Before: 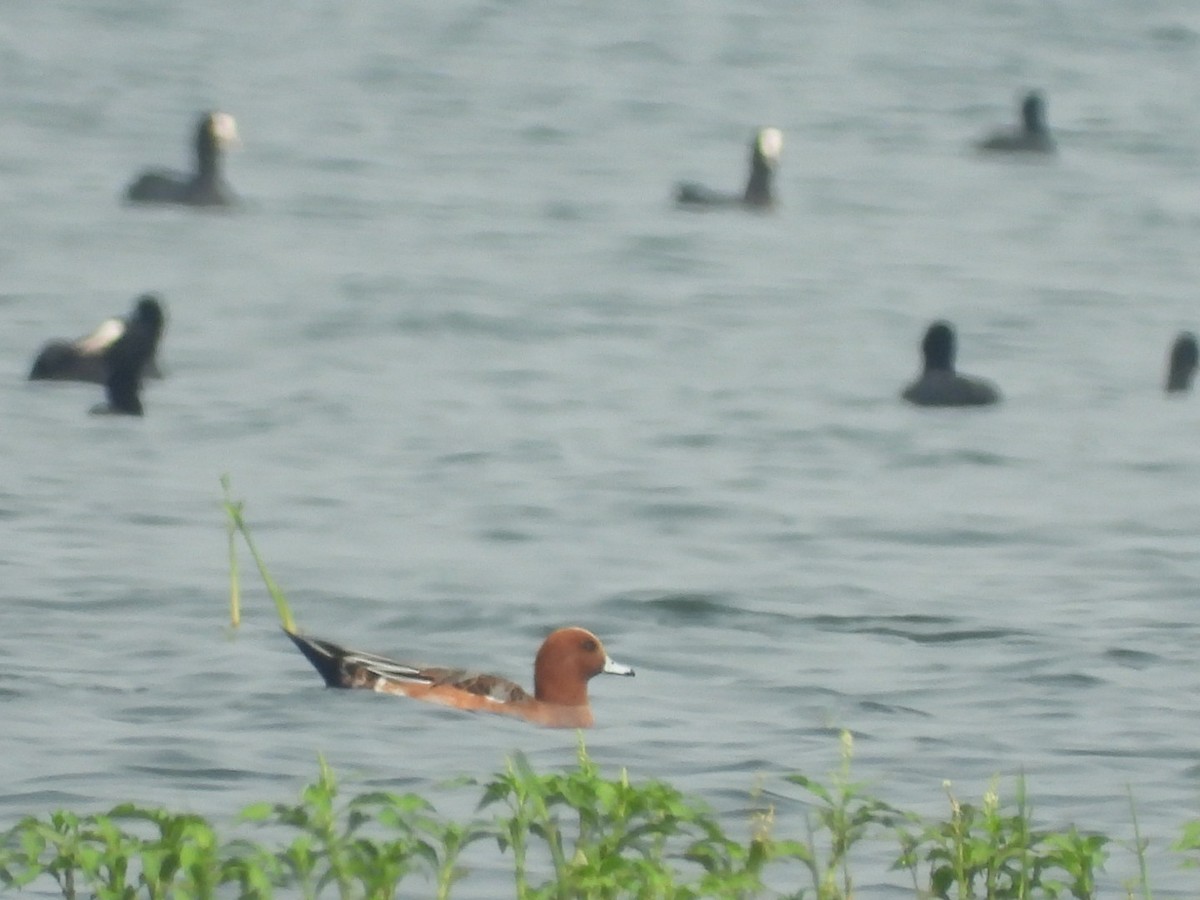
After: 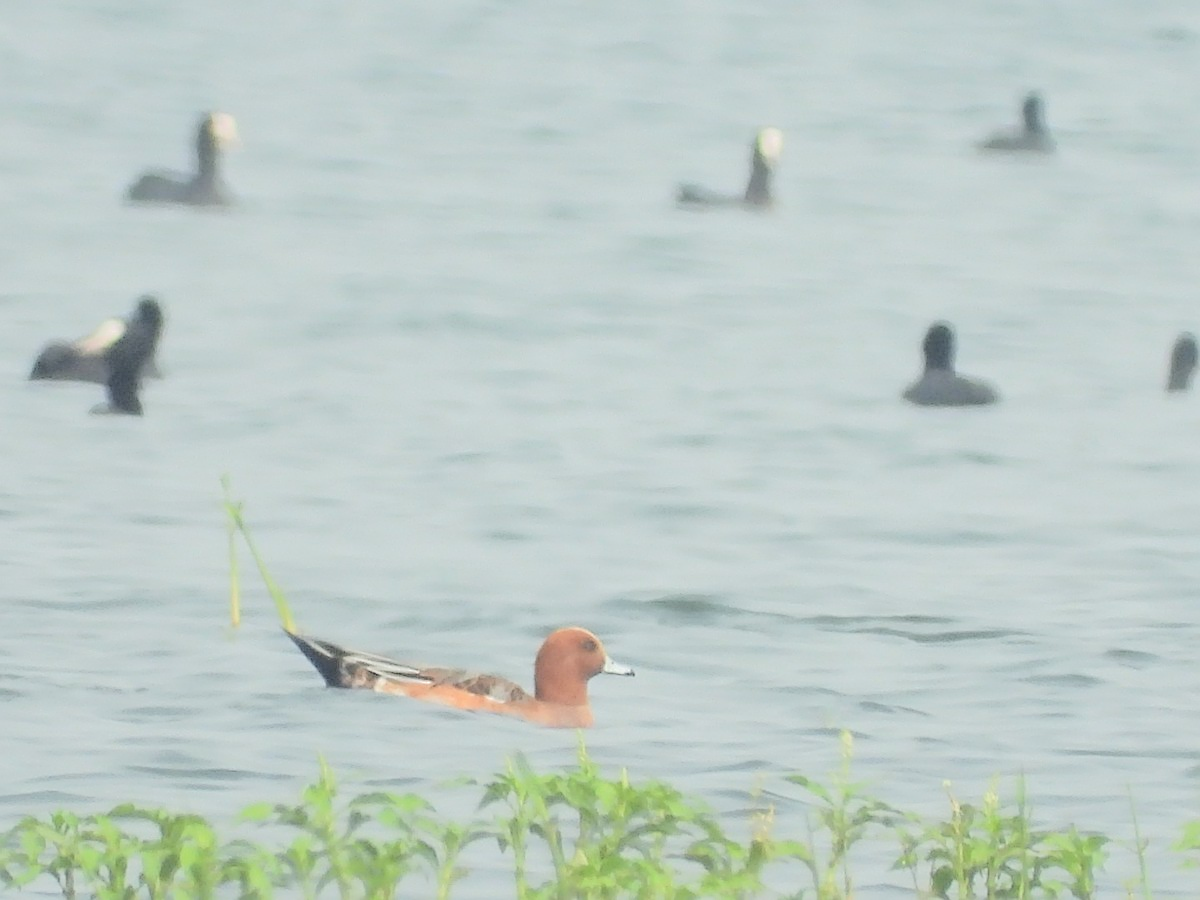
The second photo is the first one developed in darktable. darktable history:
tone curve: curves: ch0 [(0, 0) (0.003, 0.021) (0.011, 0.033) (0.025, 0.059) (0.044, 0.097) (0.069, 0.141) (0.1, 0.186) (0.136, 0.237) (0.177, 0.298) (0.224, 0.378) (0.277, 0.47) (0.335, 0.542) (0.399, 0.605) (0.468, 0.678) (0.543, 0.724) (0.623, 0.787) (0.709, 0.829) (0.801, 0.875) (0.898, 0.912) (1, 1)], color space Lab, independent channels, preserve colors none
sharpen: on, module defaults
